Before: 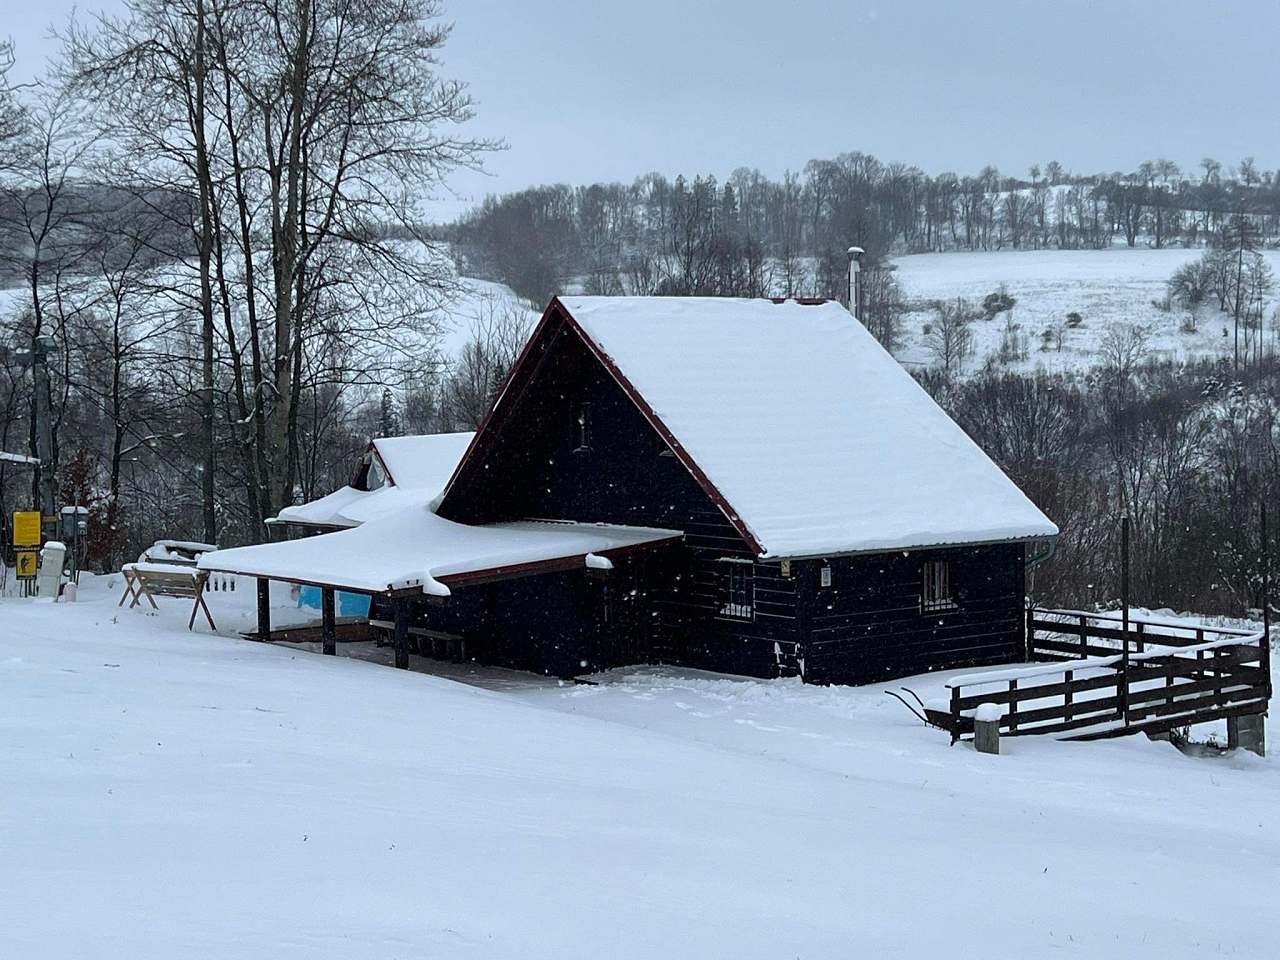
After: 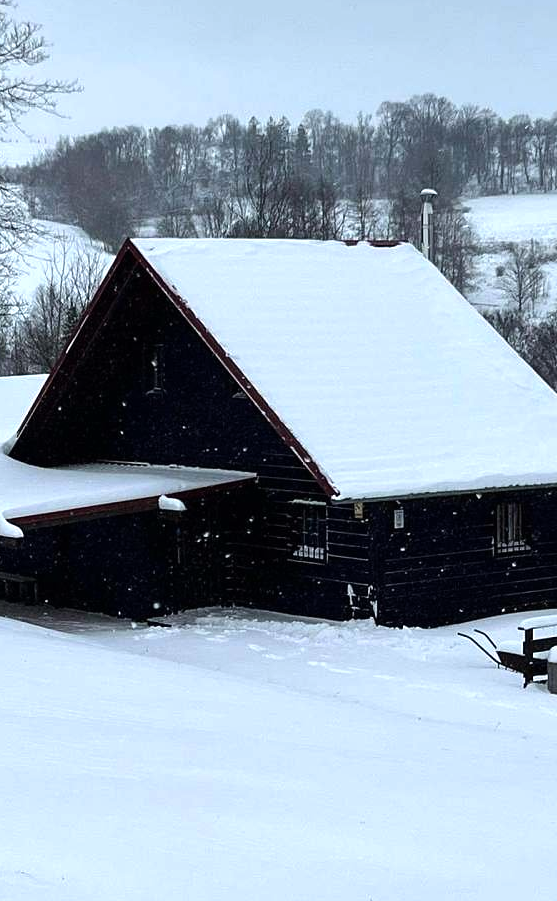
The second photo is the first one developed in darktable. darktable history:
tone equalizer: -8 EV -0.403 EV, -7 EV -0.37 EV, -6 EV -0.373 EV, -5 EV -0.183 EV, -3 EV 0.206 EV, -2 EV 0.328 EV, -1 EV 0.414 EV, +0 EV 0.414 EV, edges refinement/feathering 500, mask exposure compensation -1.57 EV, preserve details no
crop: left 33.412%, top 6.064%, right 23.063%
